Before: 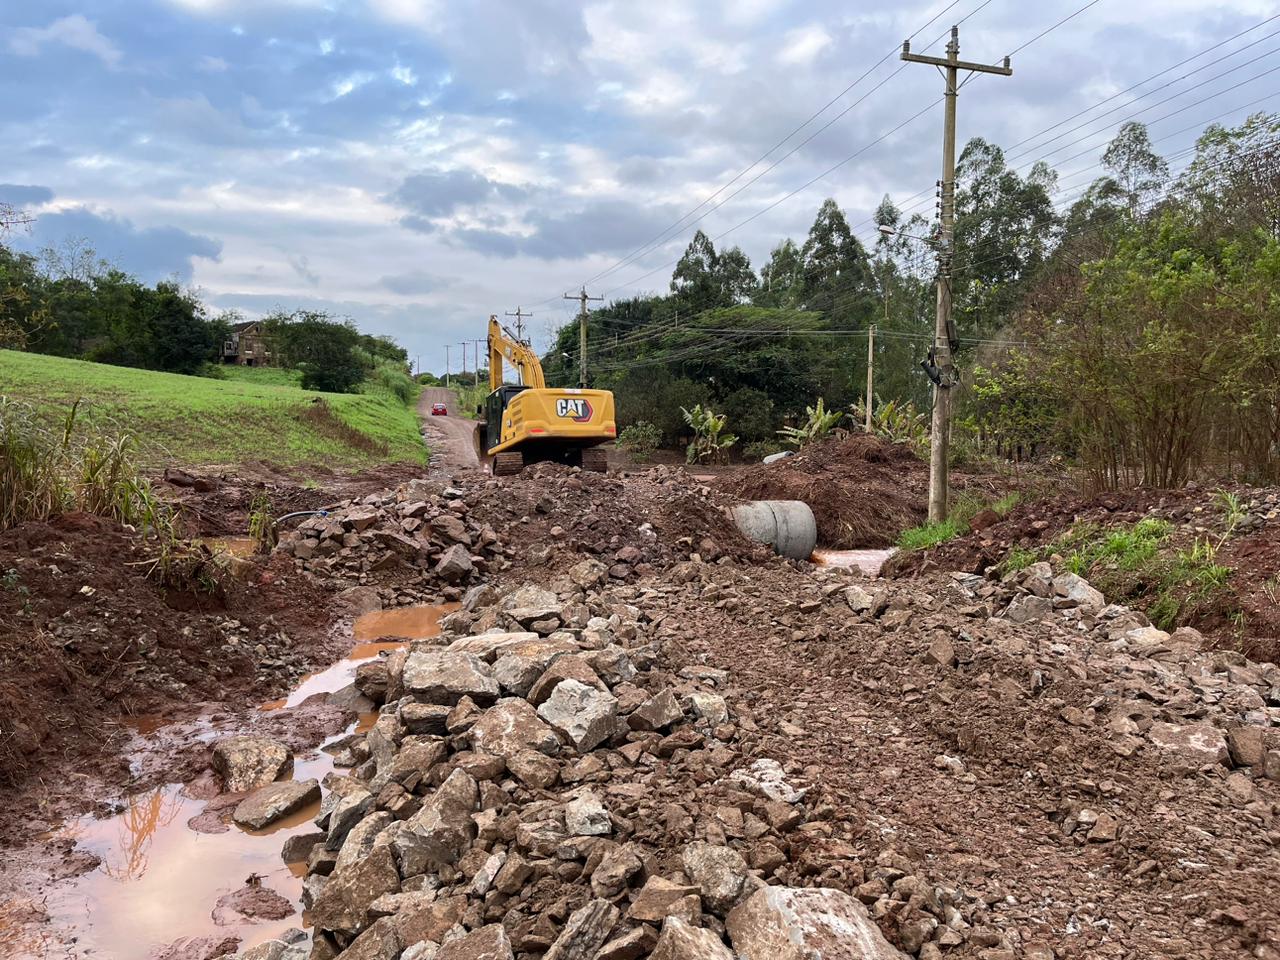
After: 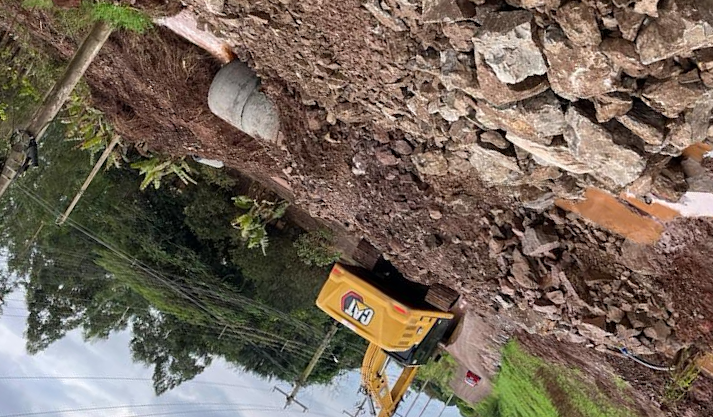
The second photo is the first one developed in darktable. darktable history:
crop and rotate: angle 148.42°, left 9.115%, top 15.591%, right 4.524%, bottom 17.045%
